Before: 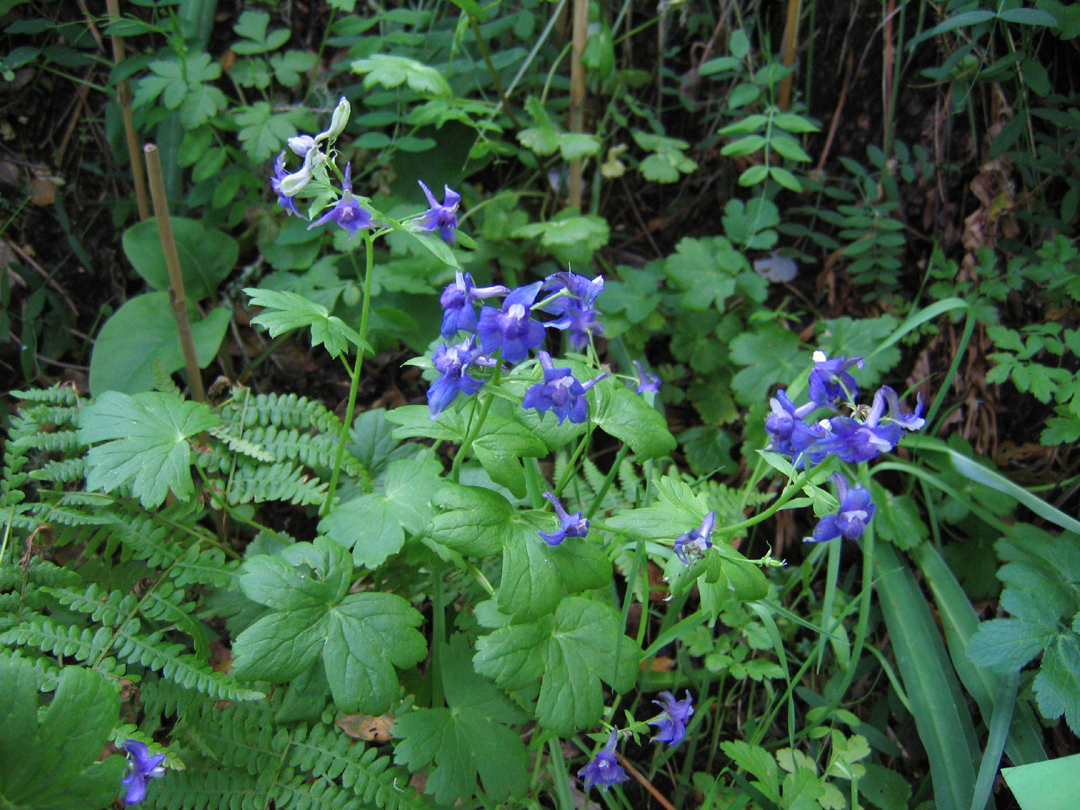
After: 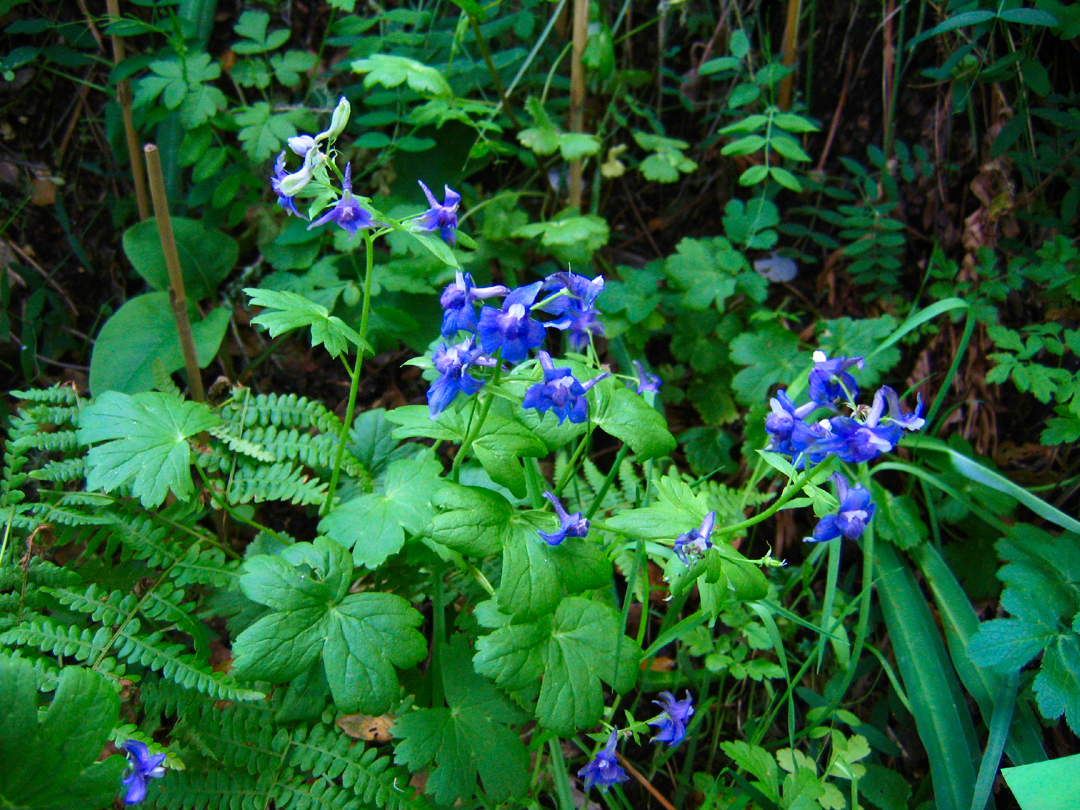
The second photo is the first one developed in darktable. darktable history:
contrast brightness saturation: contrast 0.18, saturation 0.3
velvia: on, module defaults
